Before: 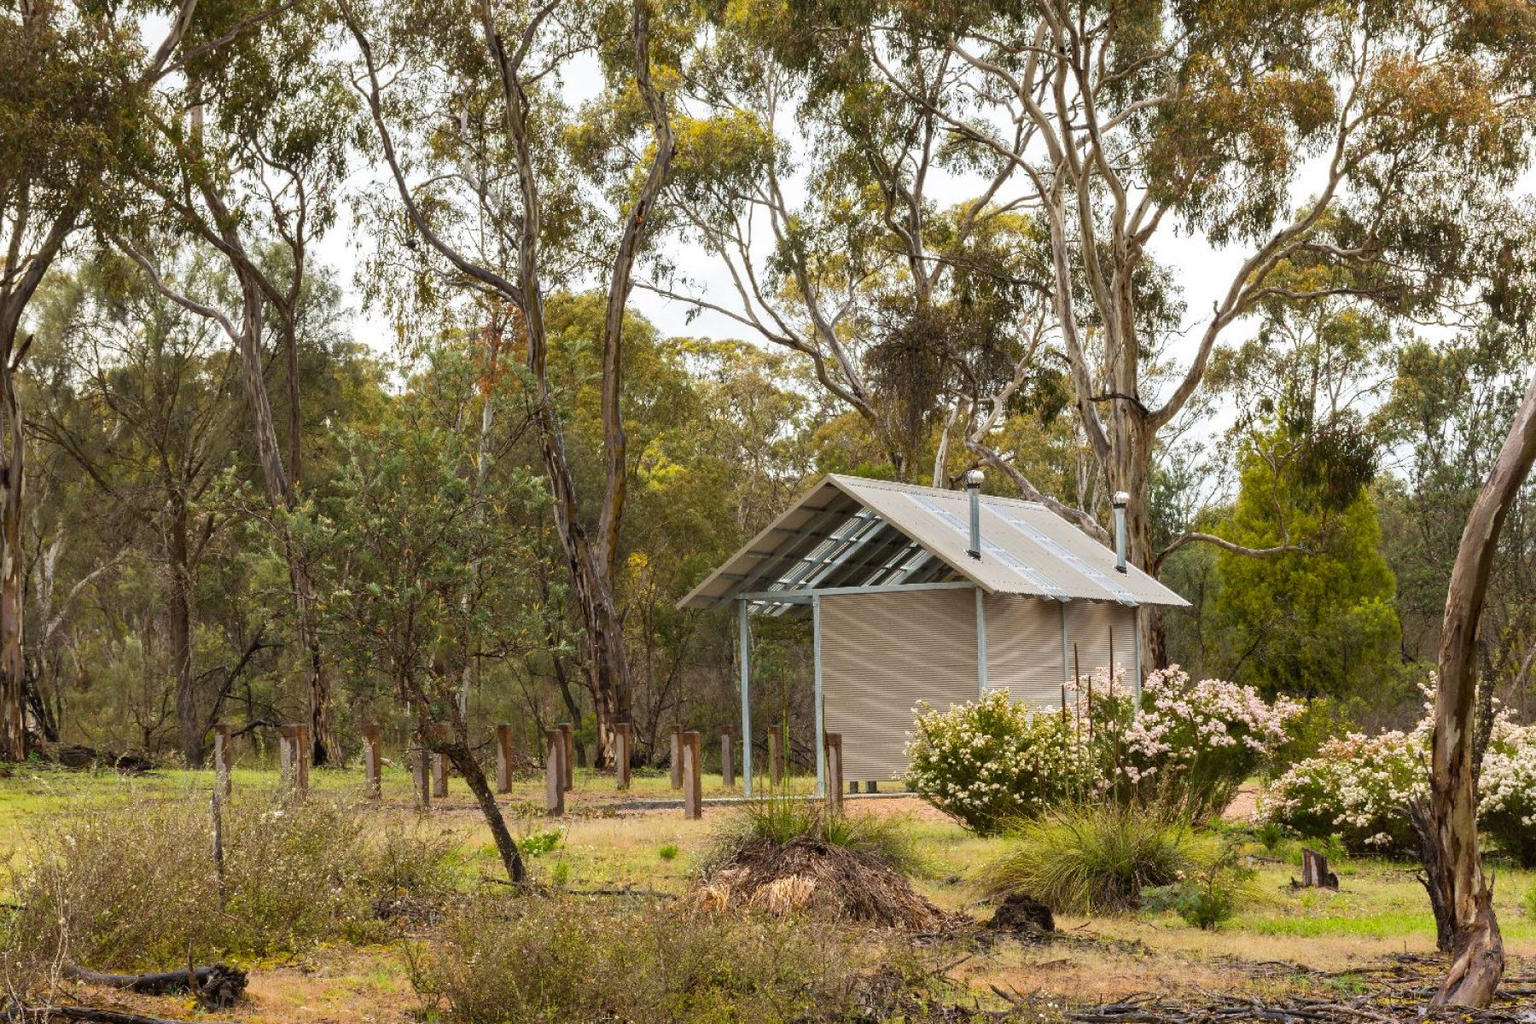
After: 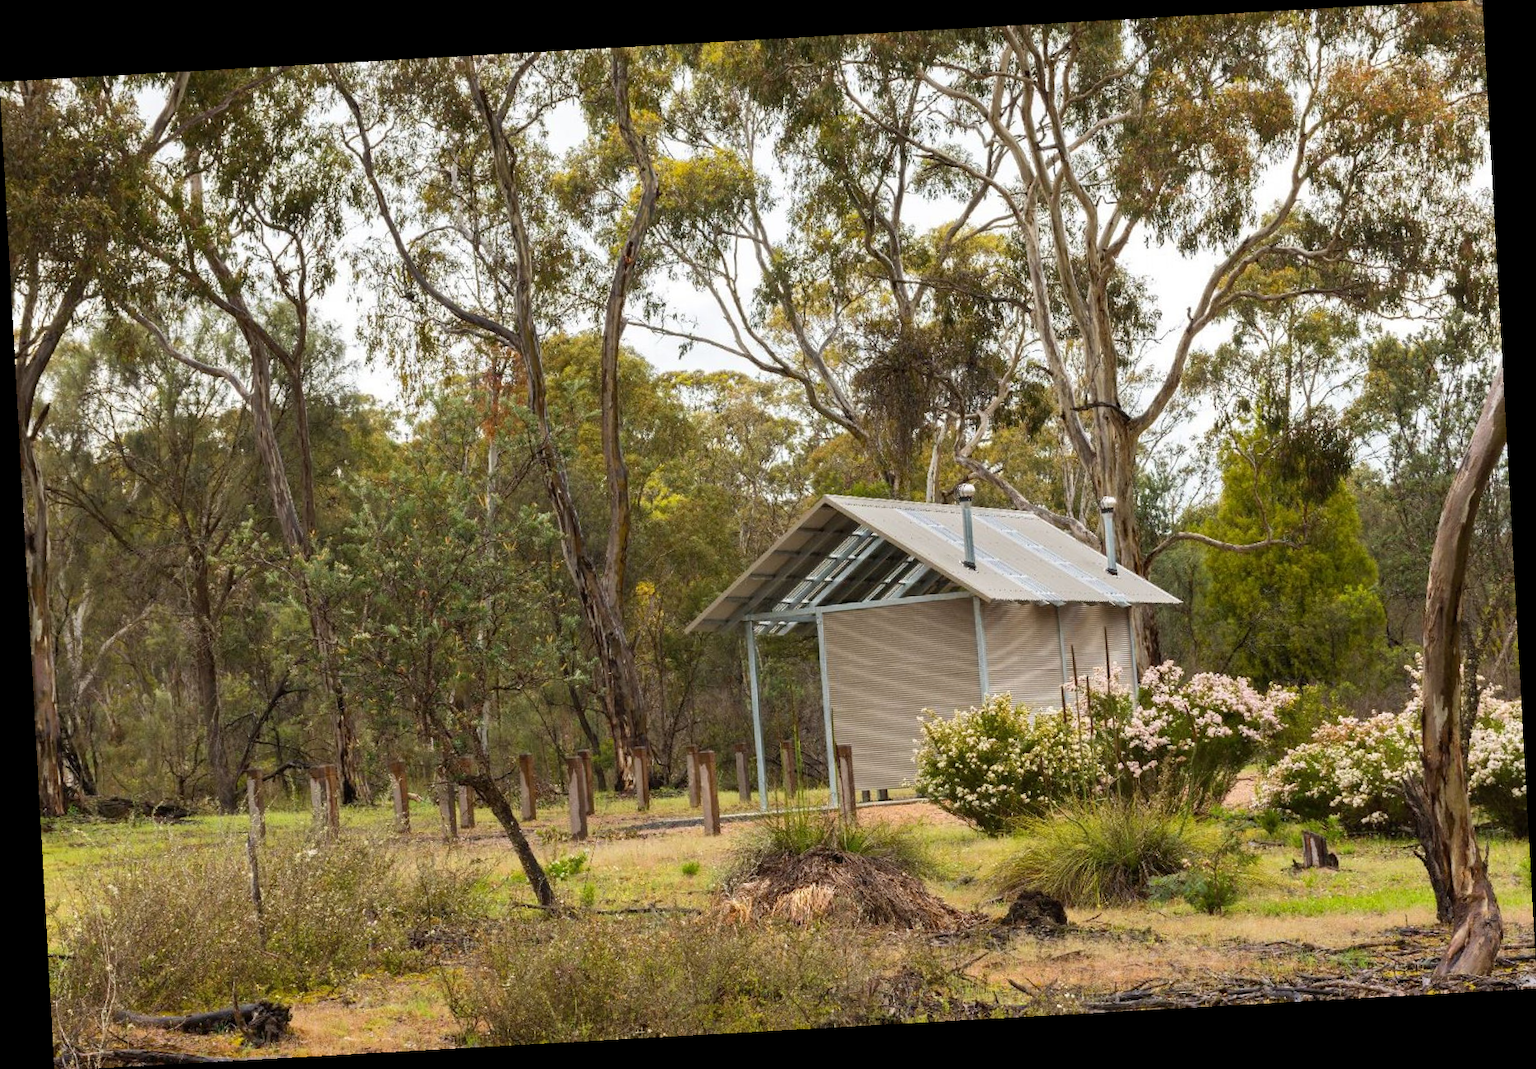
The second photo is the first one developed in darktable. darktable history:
rotate and perspective: rotation -3.18°, automatic cropping off
